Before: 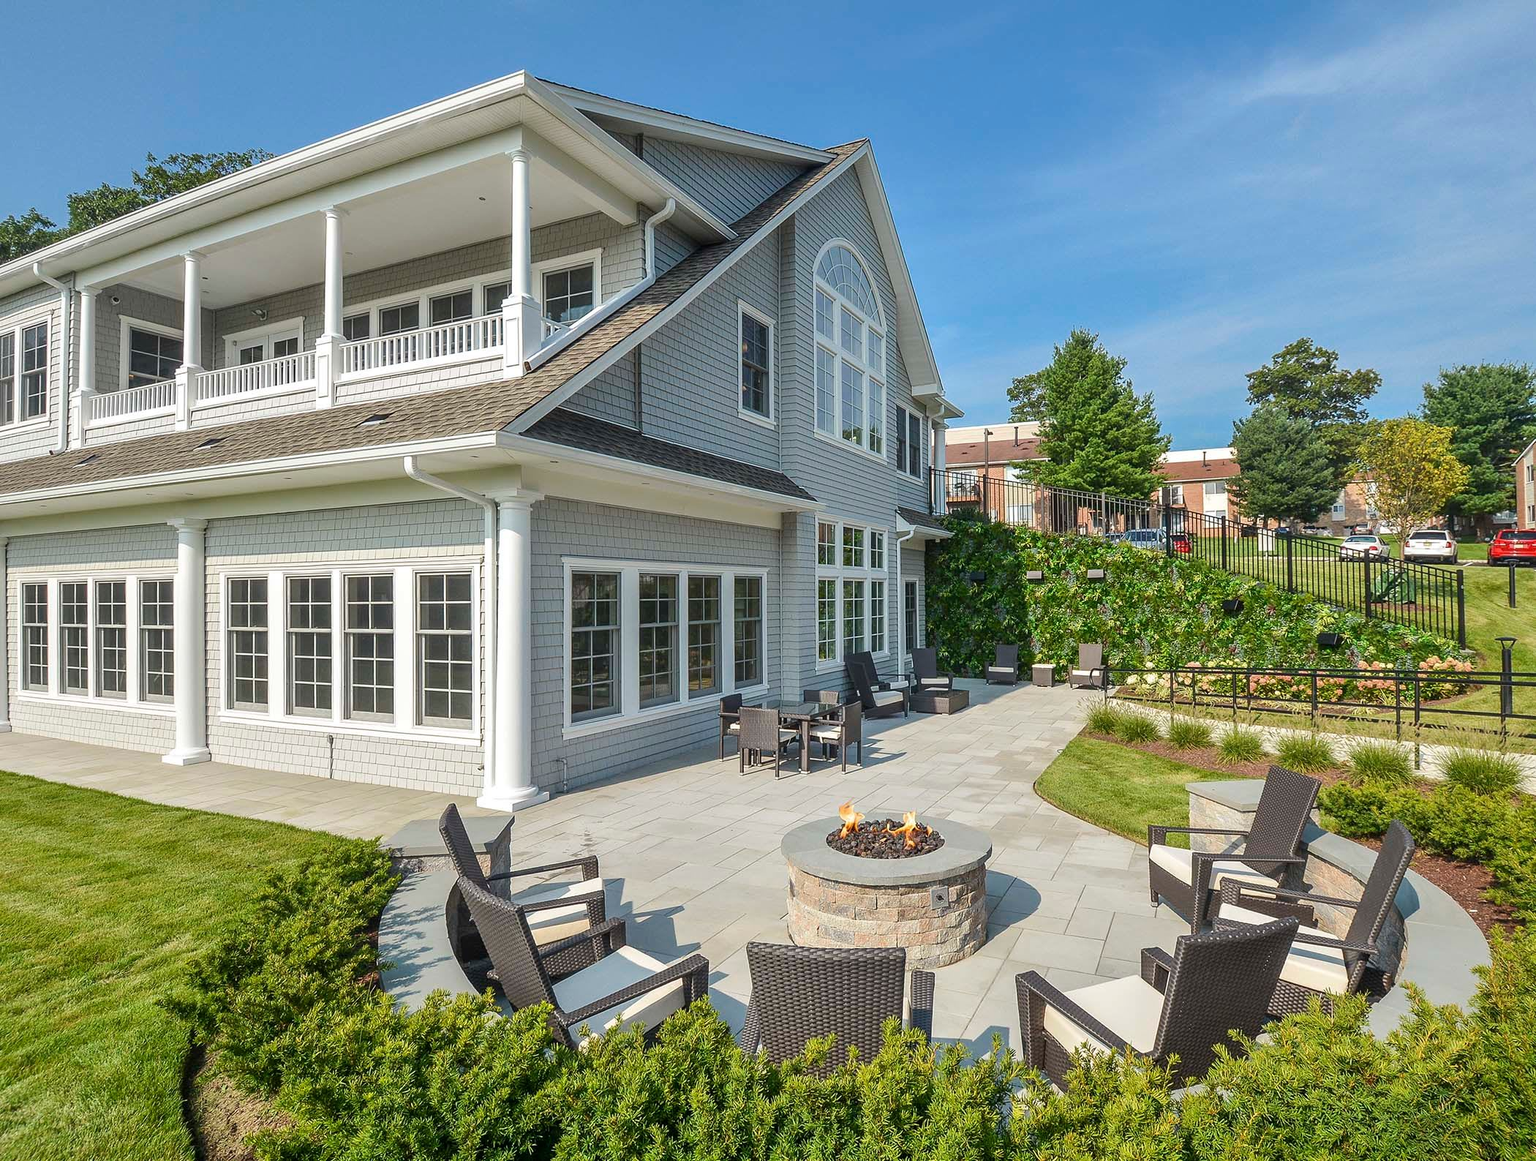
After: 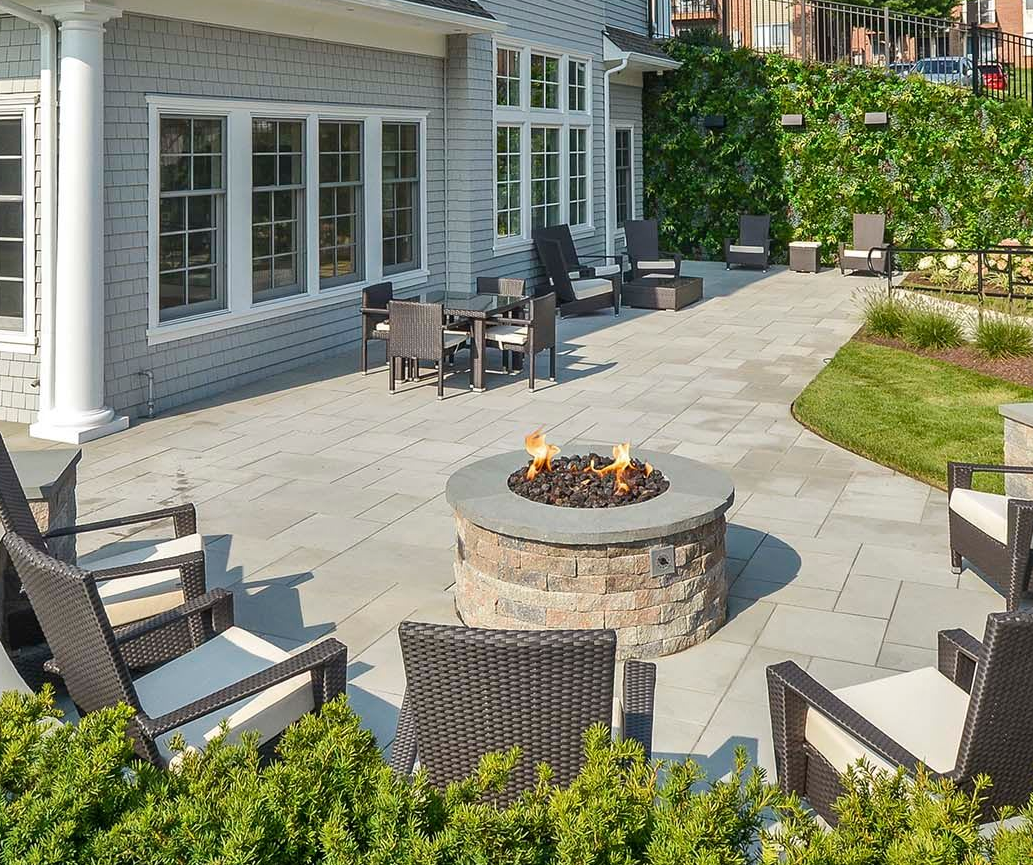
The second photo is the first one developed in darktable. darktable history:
crop: left 29.654%, top 41.976%, right 21.148%, bottom 3.504%
shadows and highlights: shadows 60.12, soften with gaussian
